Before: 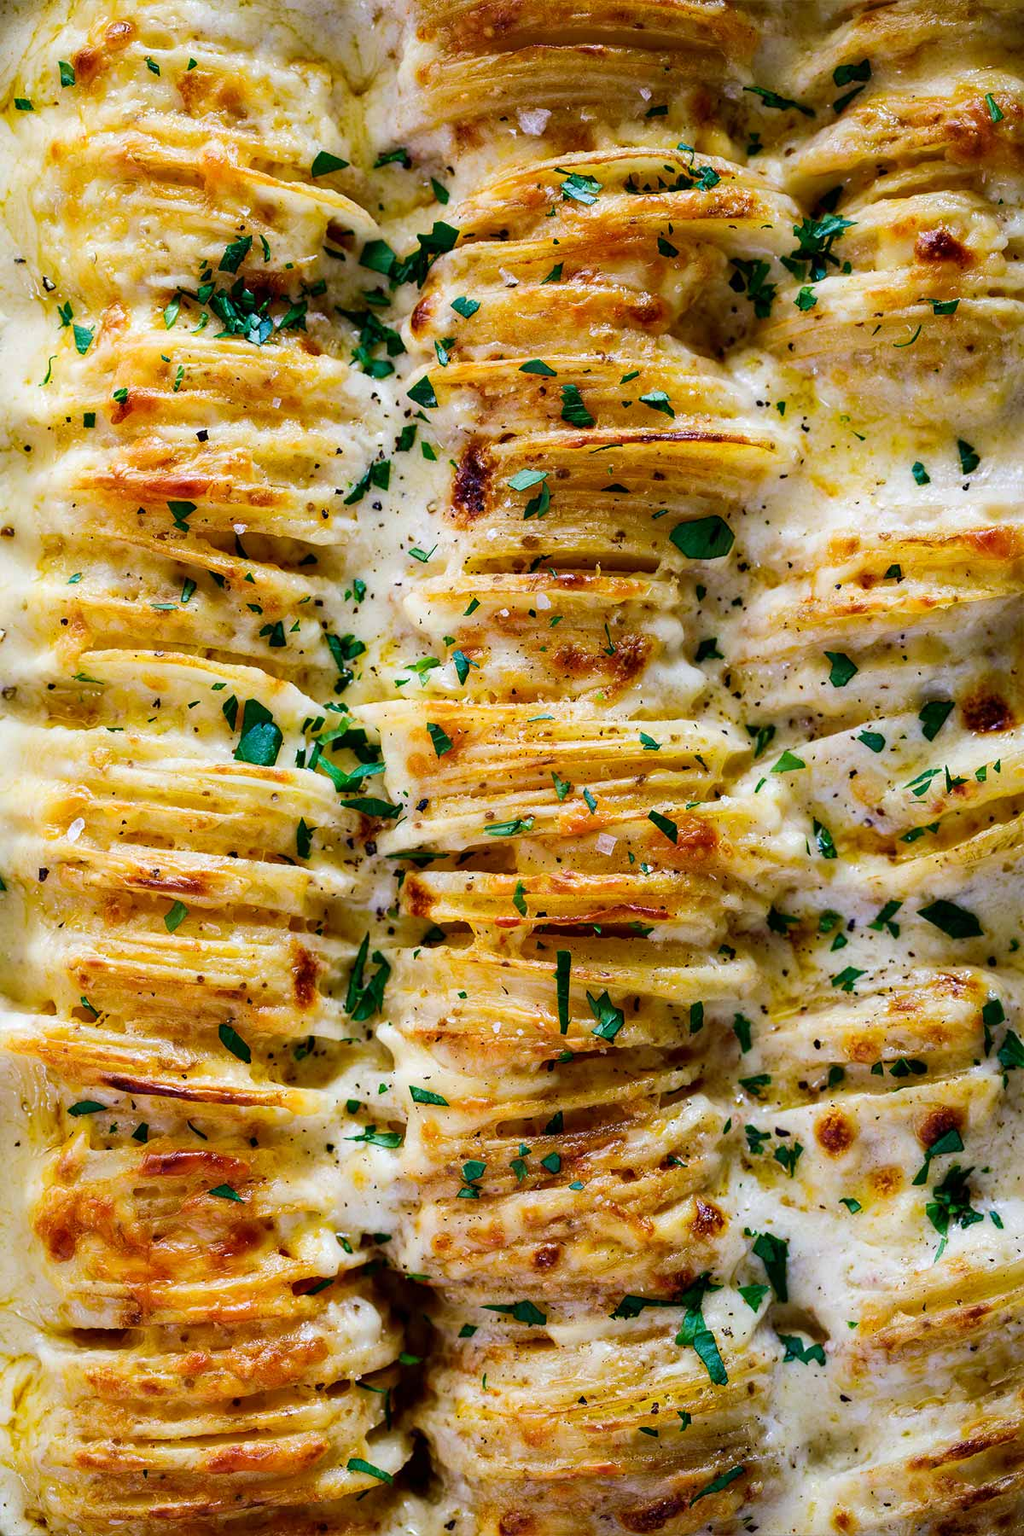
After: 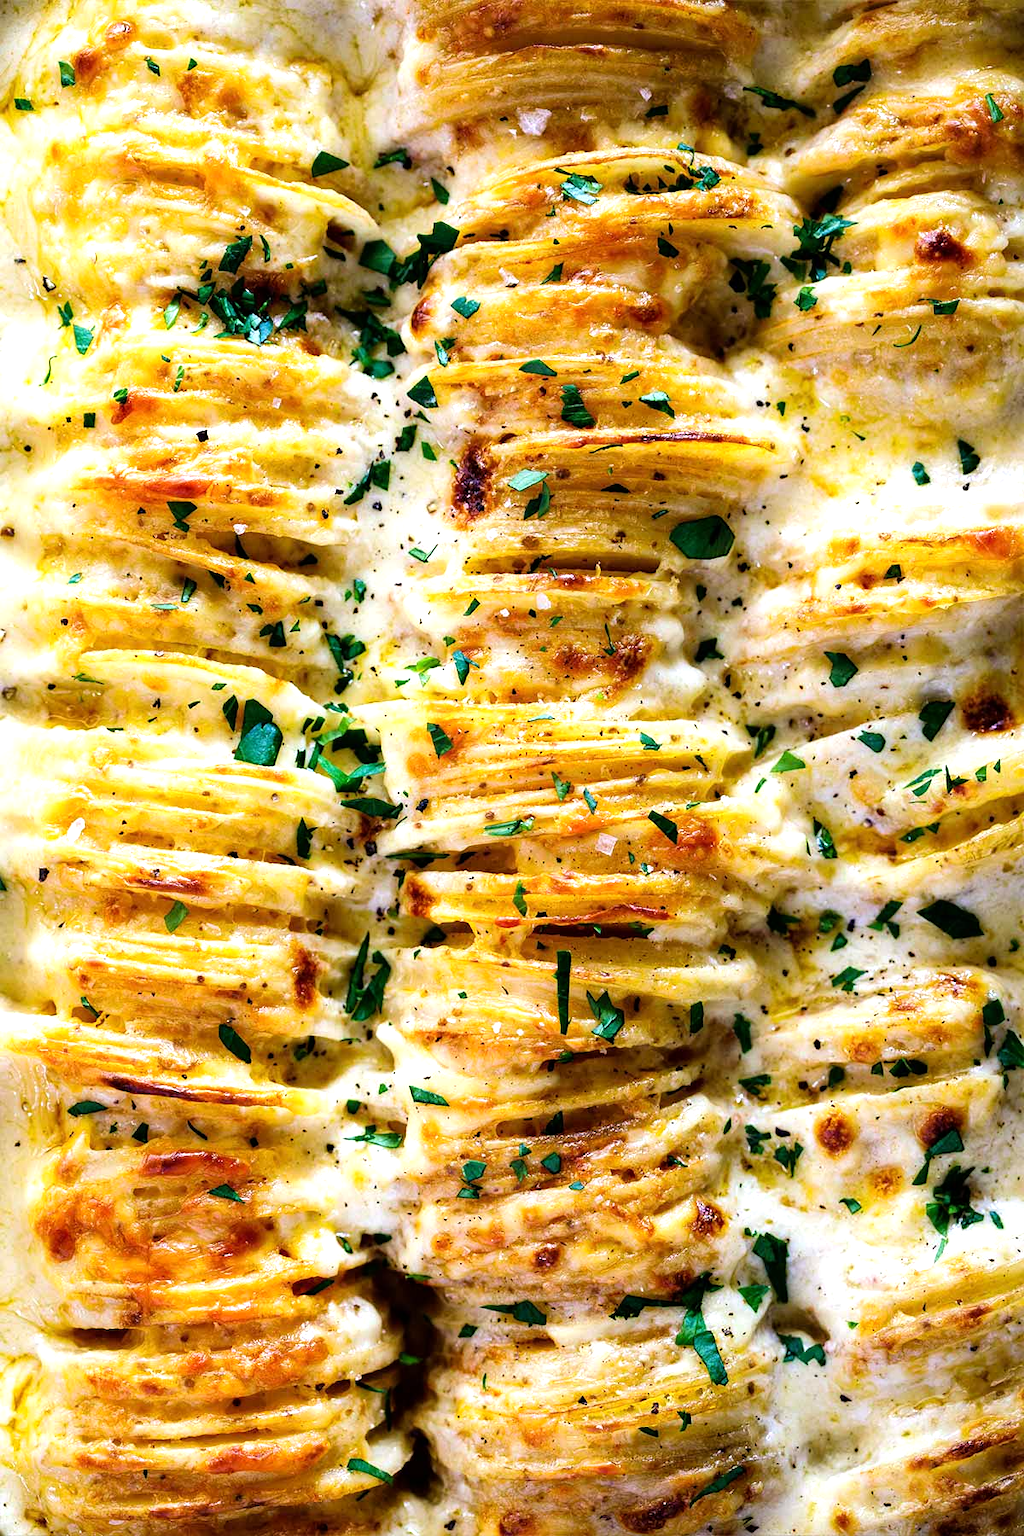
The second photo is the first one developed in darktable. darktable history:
tone equalizer: -8 EV -0.712 EV, -7 EV -0.711 EV, -6 EV -0.628 EV, -5 EV -0.37 EV, -3 EV 0.404 EV, -2 EV 0.6 EV, -1 EV 0.677 EV, +0 EV 0.728 EV, mask exposure compensation -0.505 EV
